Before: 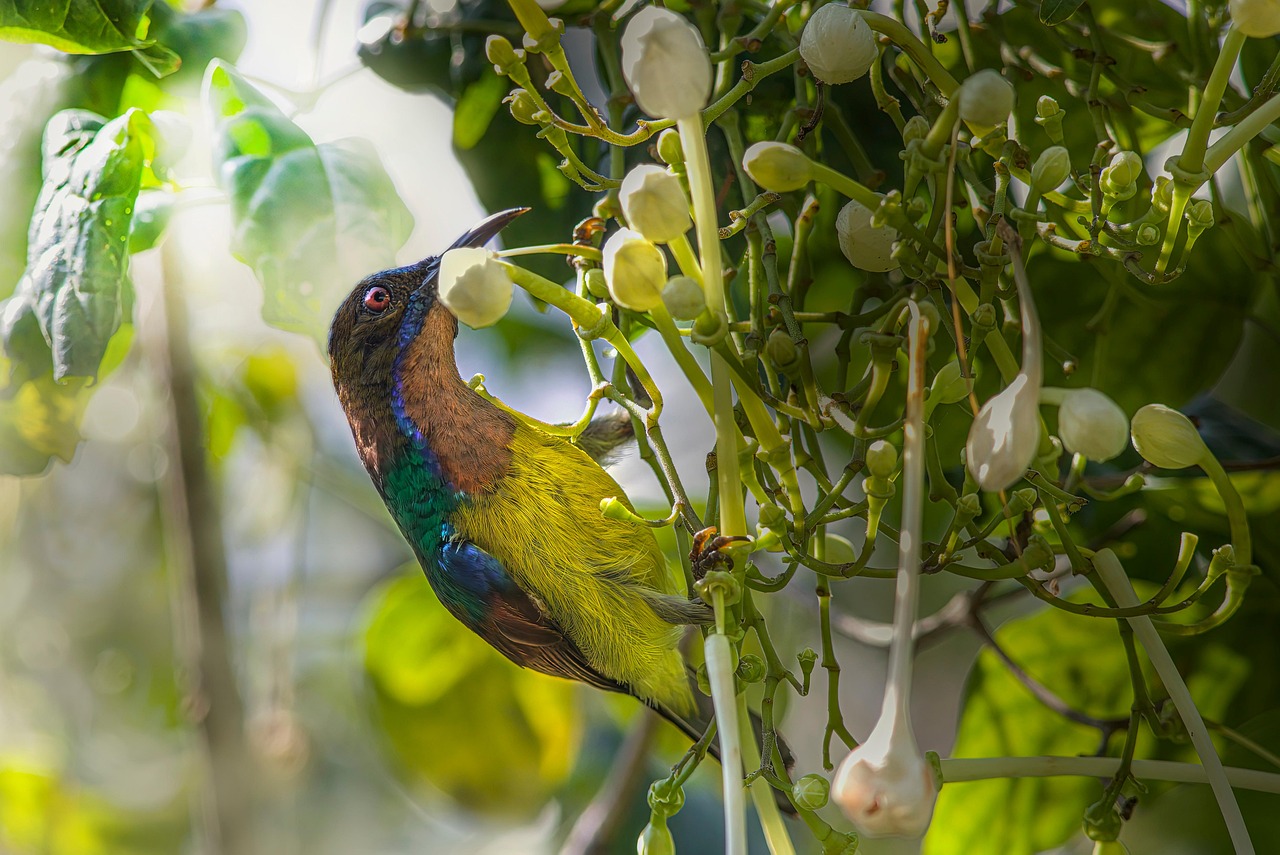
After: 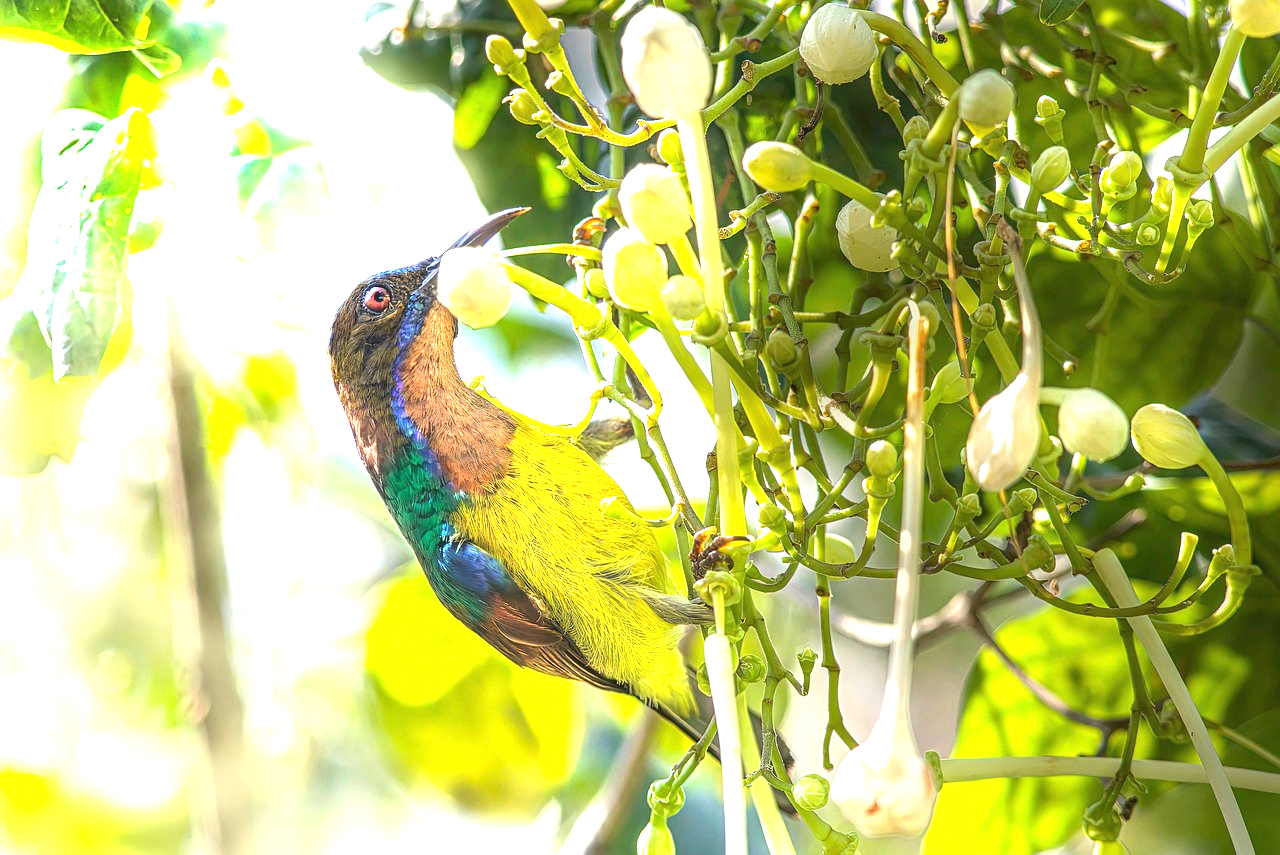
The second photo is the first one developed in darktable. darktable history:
exposure: black level correction 0, exposure 2.091 EV, compensate exposure bias true, compensate highlight preservation false
